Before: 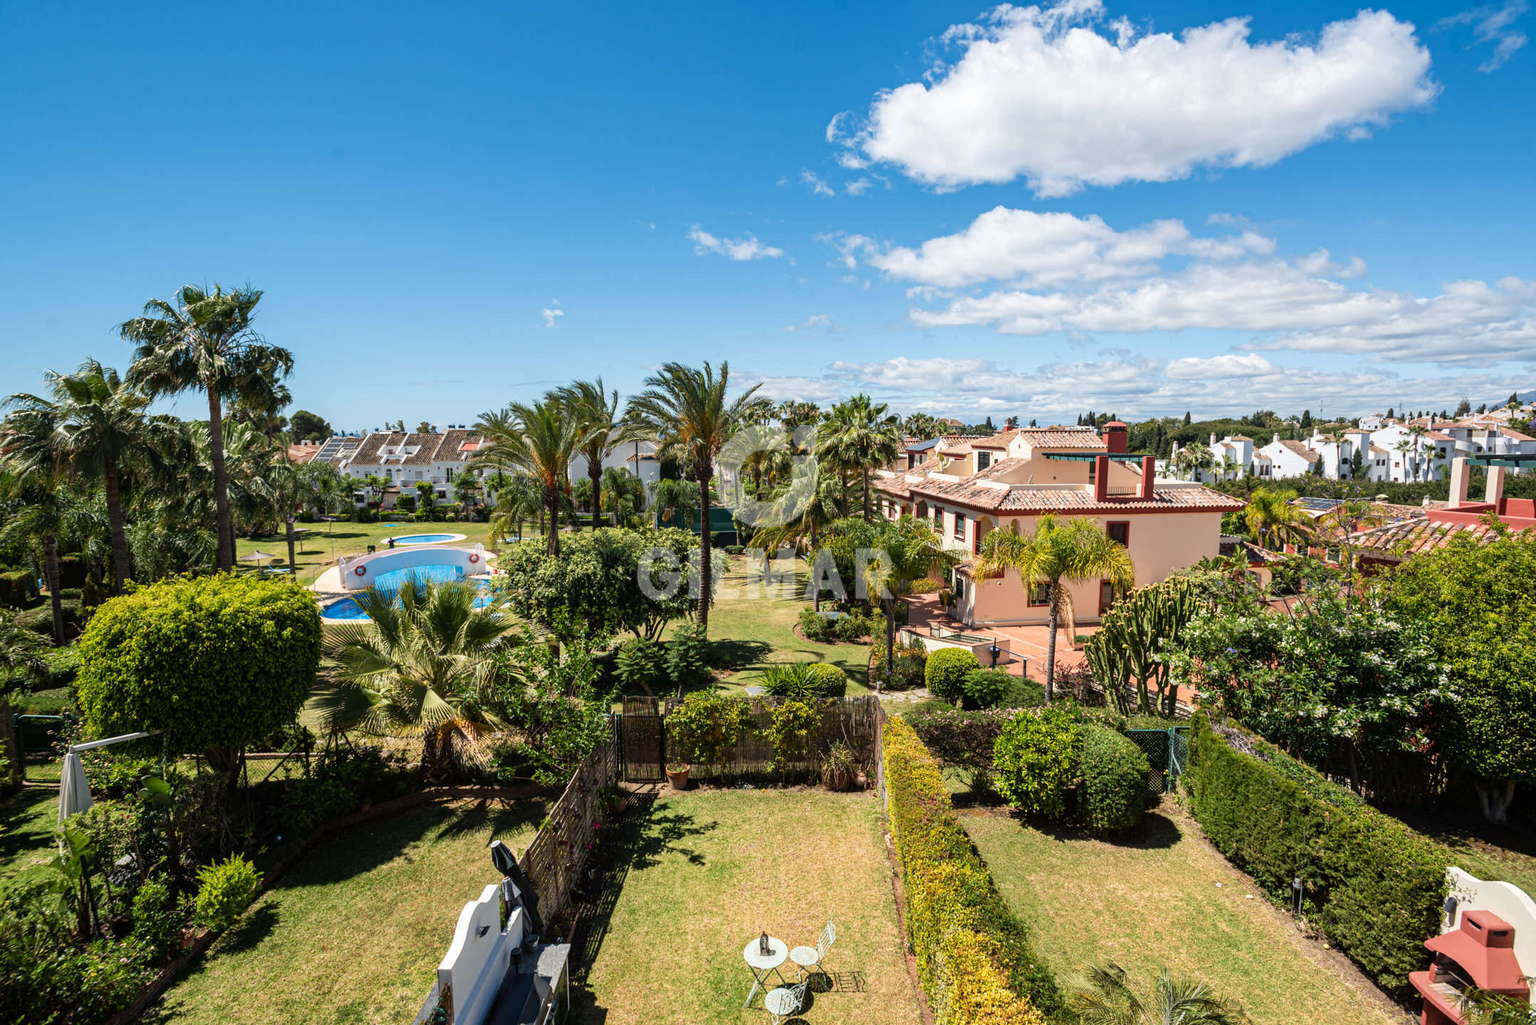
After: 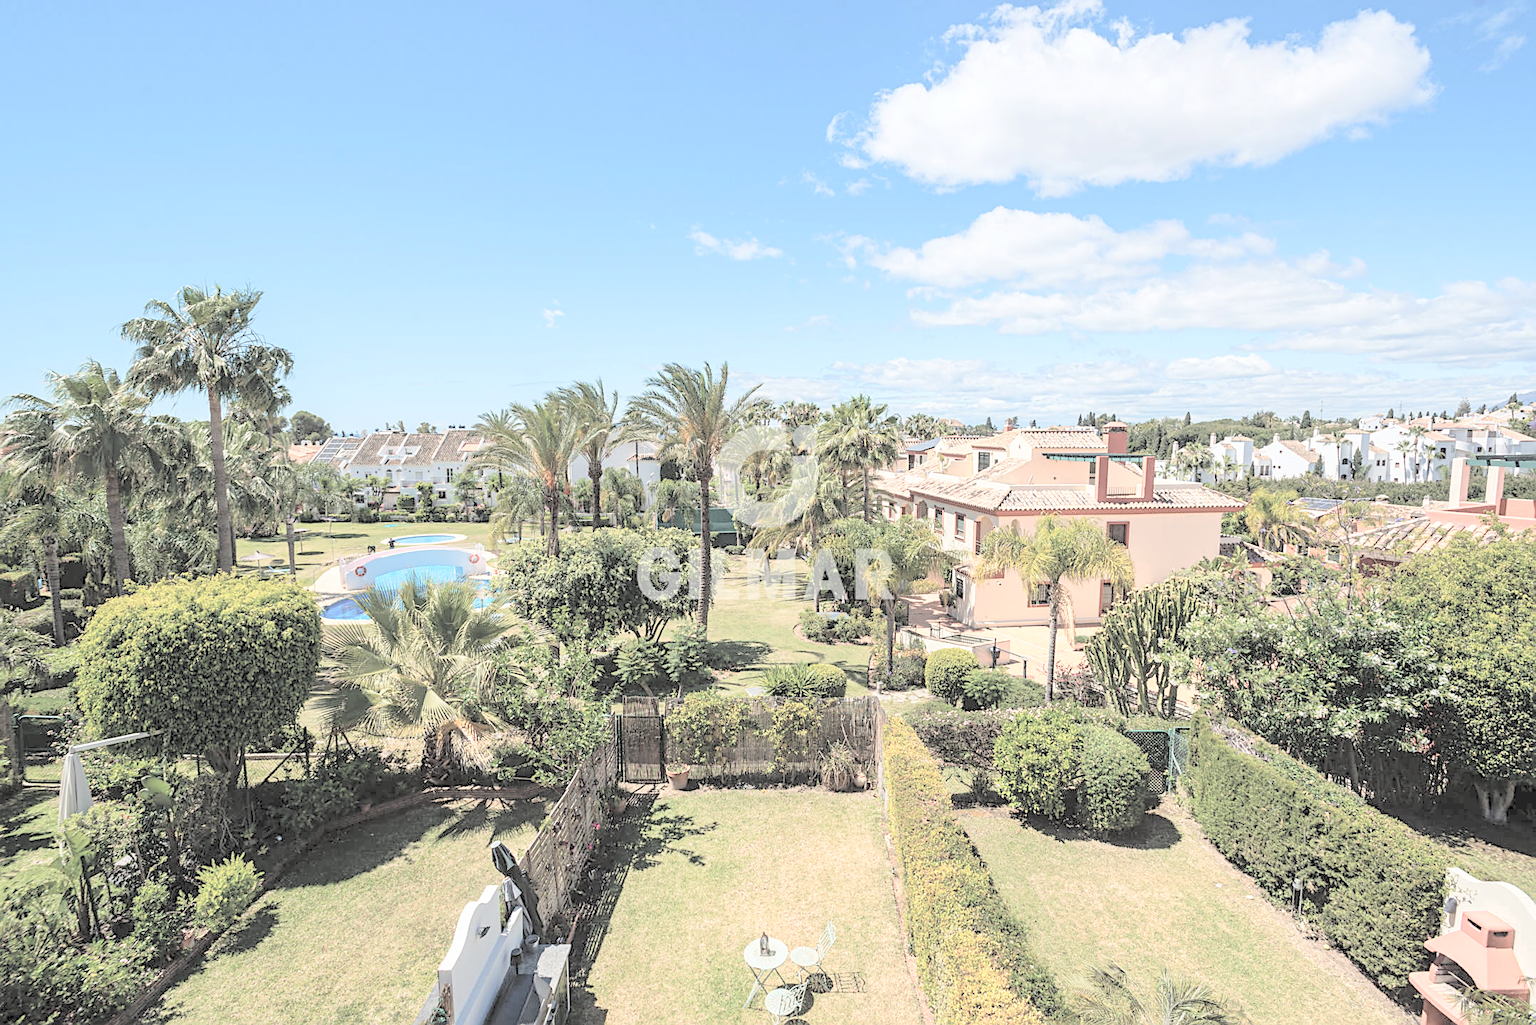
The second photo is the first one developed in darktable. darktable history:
color zones: curves: ch0 [(0, 0.559) (0.153, 0.551) (0.229, 0.5) (0.429, 0.5) (0.571, 0.5) (0.714, 0.5) (0.857, 0.5) (1, 0.559)]; ch1 [(0, 0.417) (0.112, 0.336) (0.213, 0.26) (0.429, 0.34) (0.571, 0.35) (0.683, 0.331) (0.857, 0.344) (1, 0.417)]
contrast brightness saturation: brightness 1
sharpen: on, module defaults
